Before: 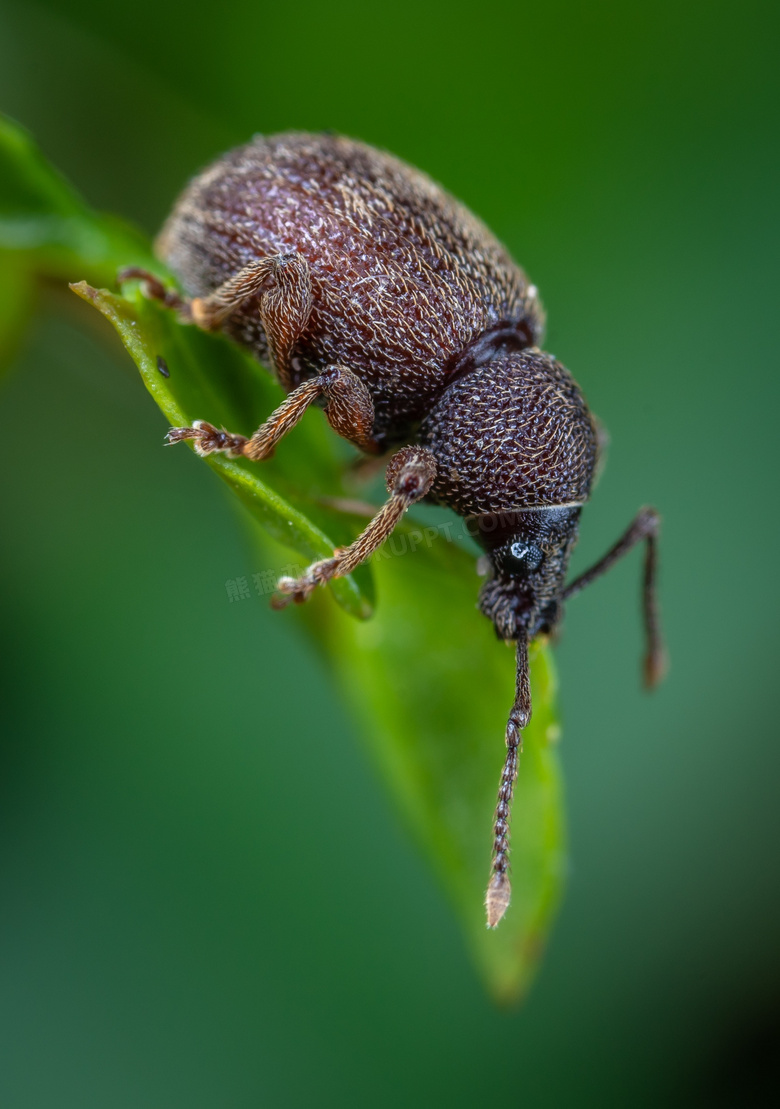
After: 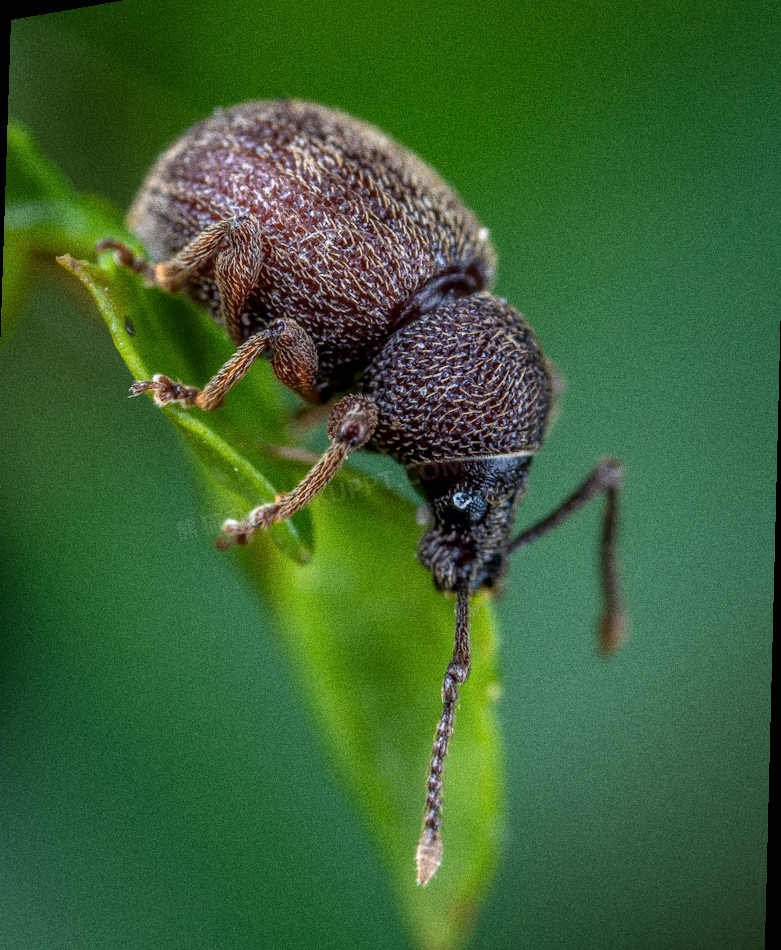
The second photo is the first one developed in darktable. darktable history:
local contrast: on, module defaults
rotate and perspective: rotation 1.69°, lens shift (vertical) -0.023, lens shift (horizontal) -0.291, crop left 0.025, crop right 0.988, crop top 0.092, crop bottom 0.842
grain: coarseness 11.82 ISO, strength 36.67%, mid-tones bias 74.17%
